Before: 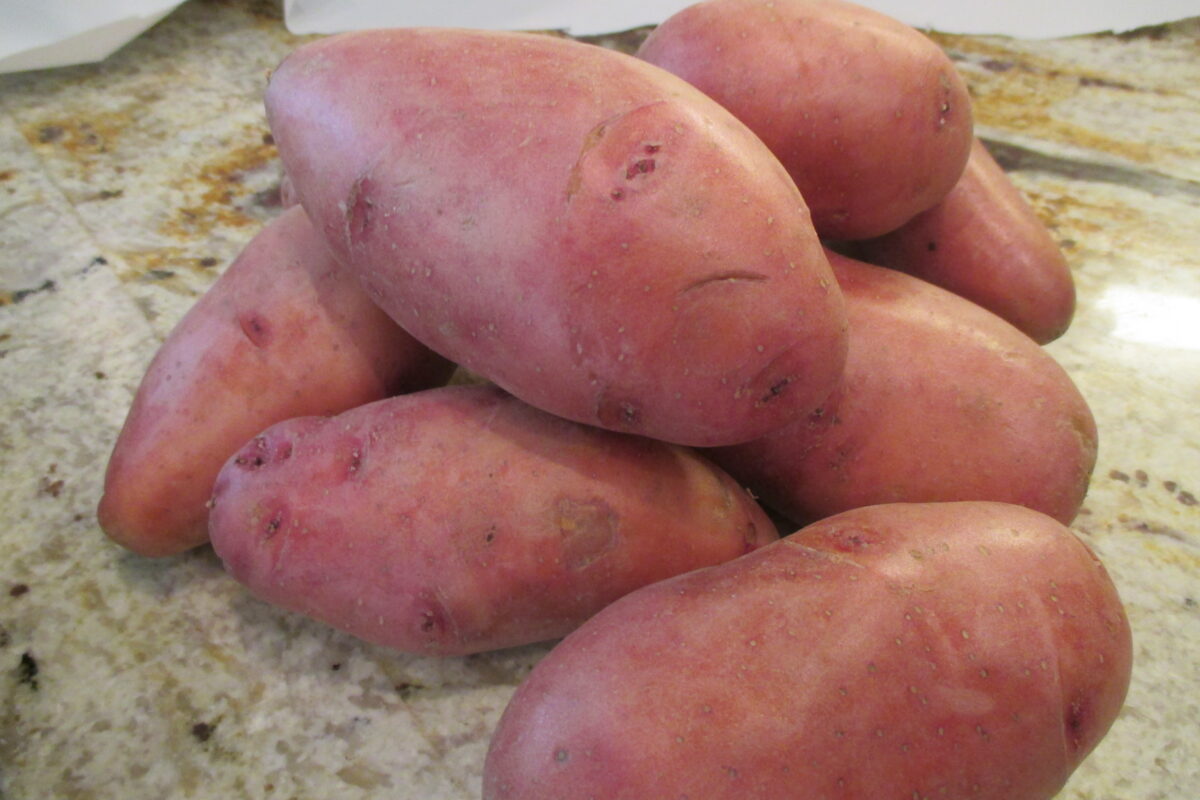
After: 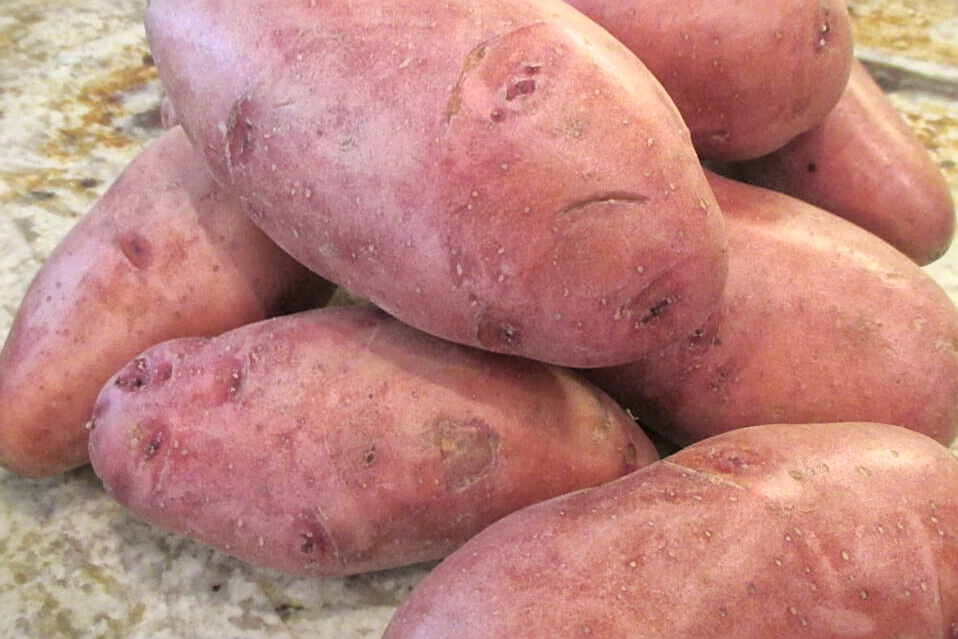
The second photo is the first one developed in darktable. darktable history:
sharpen: on, module defaults
crop and rotate: left 10.071%, top 10.071%, right 10.02%, bottom 10.02%
global tonemap: drago (1, 100), detail 1
